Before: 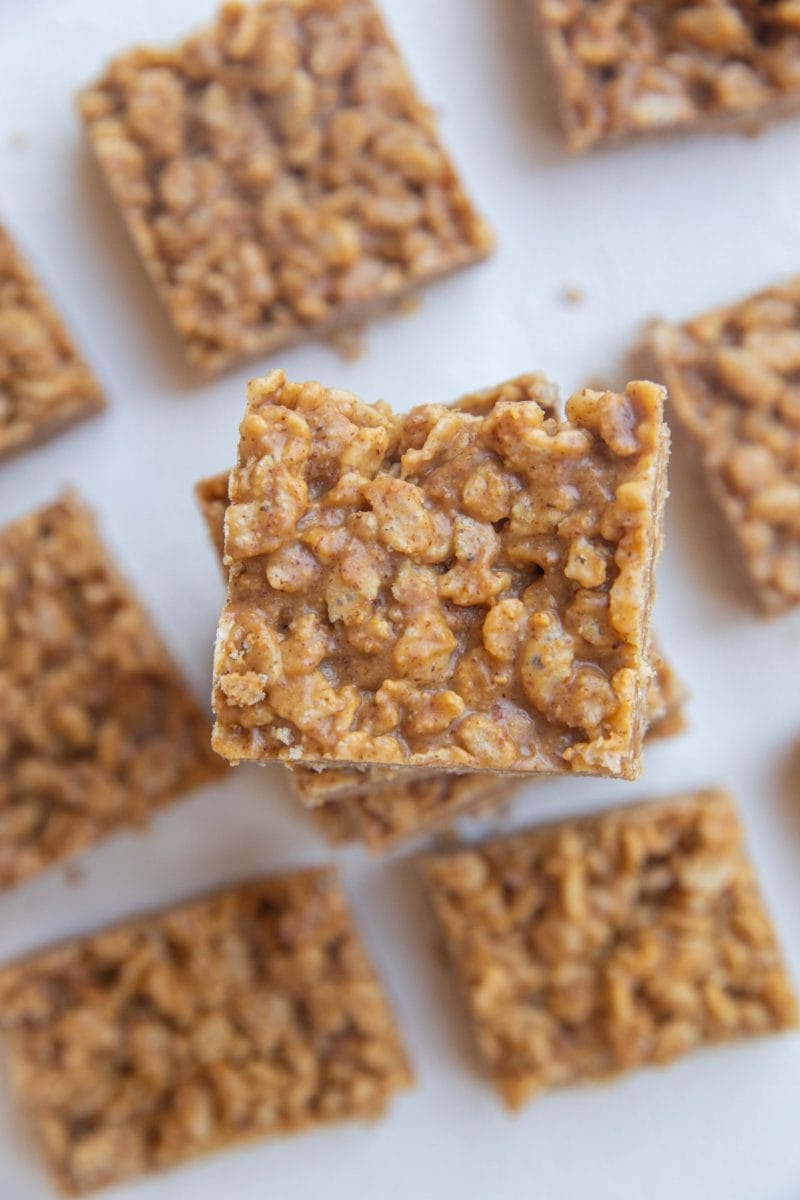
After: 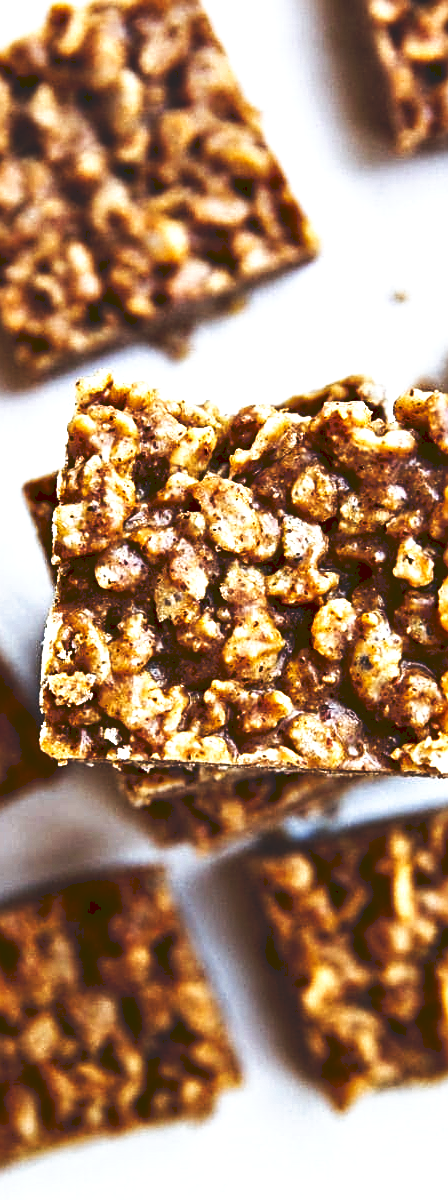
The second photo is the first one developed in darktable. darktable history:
crop: left 21.557%, right 22.415%
contrast brightness saturation: brightness -0.518
tone curve: curves: ch0 [(0, 0) (0.003, 0.147) (0.011, 0.147) (0.025, 0.147) (0.044, 0.147) (0.069, 0.147) (0.1, 0.15) (0.136, 0.158) (0.177, 0.174) (0.224, 0.198) (0.277, 0.241) (0.335, 0.292) (0.399, 0.361) (0.468, 0.452) (0.543, 0.568) (0.623, 0.679) (0.709, 0.793) (0.801, 0.886) (0.898, 0.966) (1, 1)], preserve colors none
exposure: exposure 0.629 EV, compensate exposure bias true, compensate highlight preservation false
sharpen: on, module defaults
contrast equalizer: y [[0.6 ×6], [0.55 ×6], [0 ×6], [0 ×6], [0 ×6]]
tone equalizer: -7 EV 0.145 EV, -6 EV 0.579 EV, -5 EV 1.17 EV, -4 EV 1.3 EV, -3 EV 1.17 EV, -2 EV 0.6 EV, -1 EV 0.15 EV
